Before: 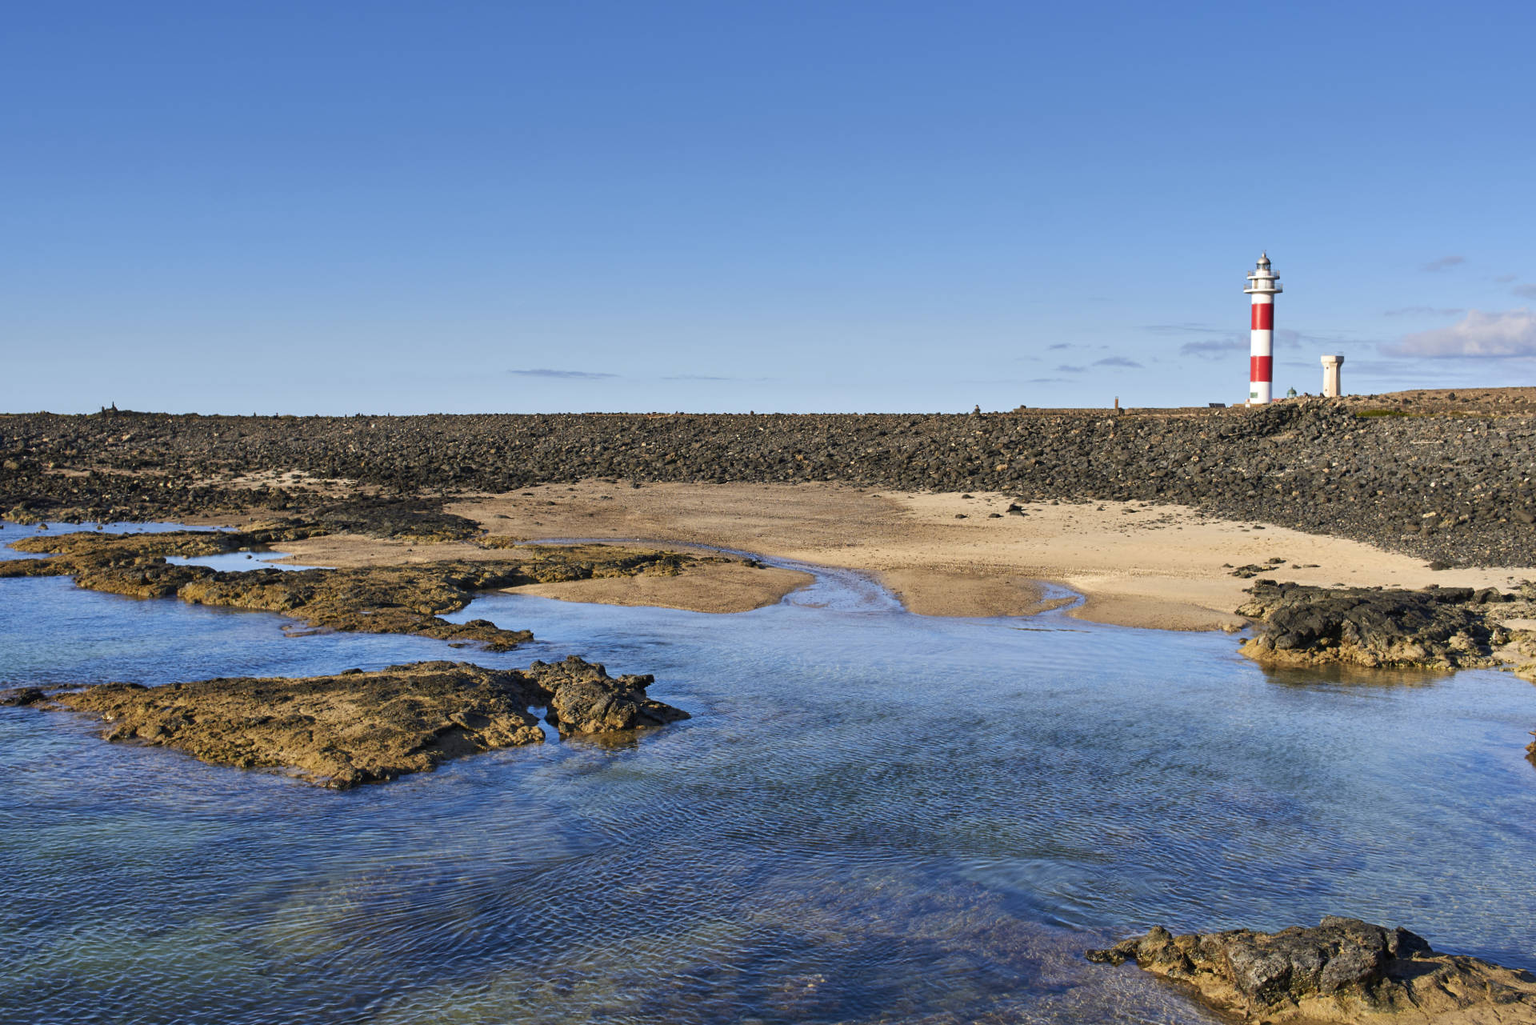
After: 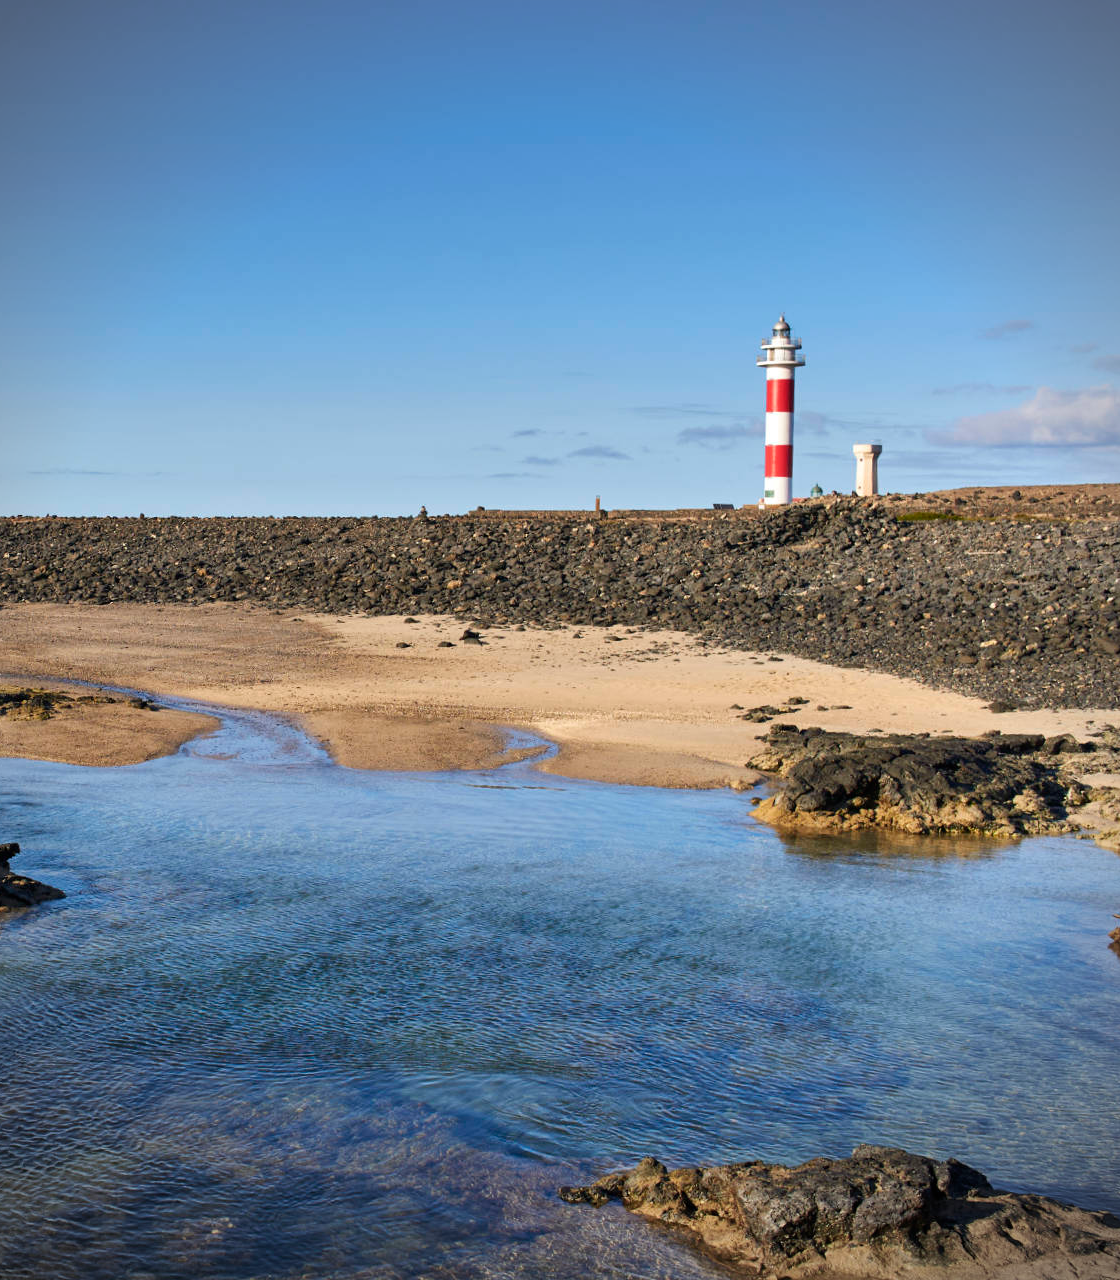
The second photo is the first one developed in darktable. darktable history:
vignetting: unbound false
crop: left 41.591%
